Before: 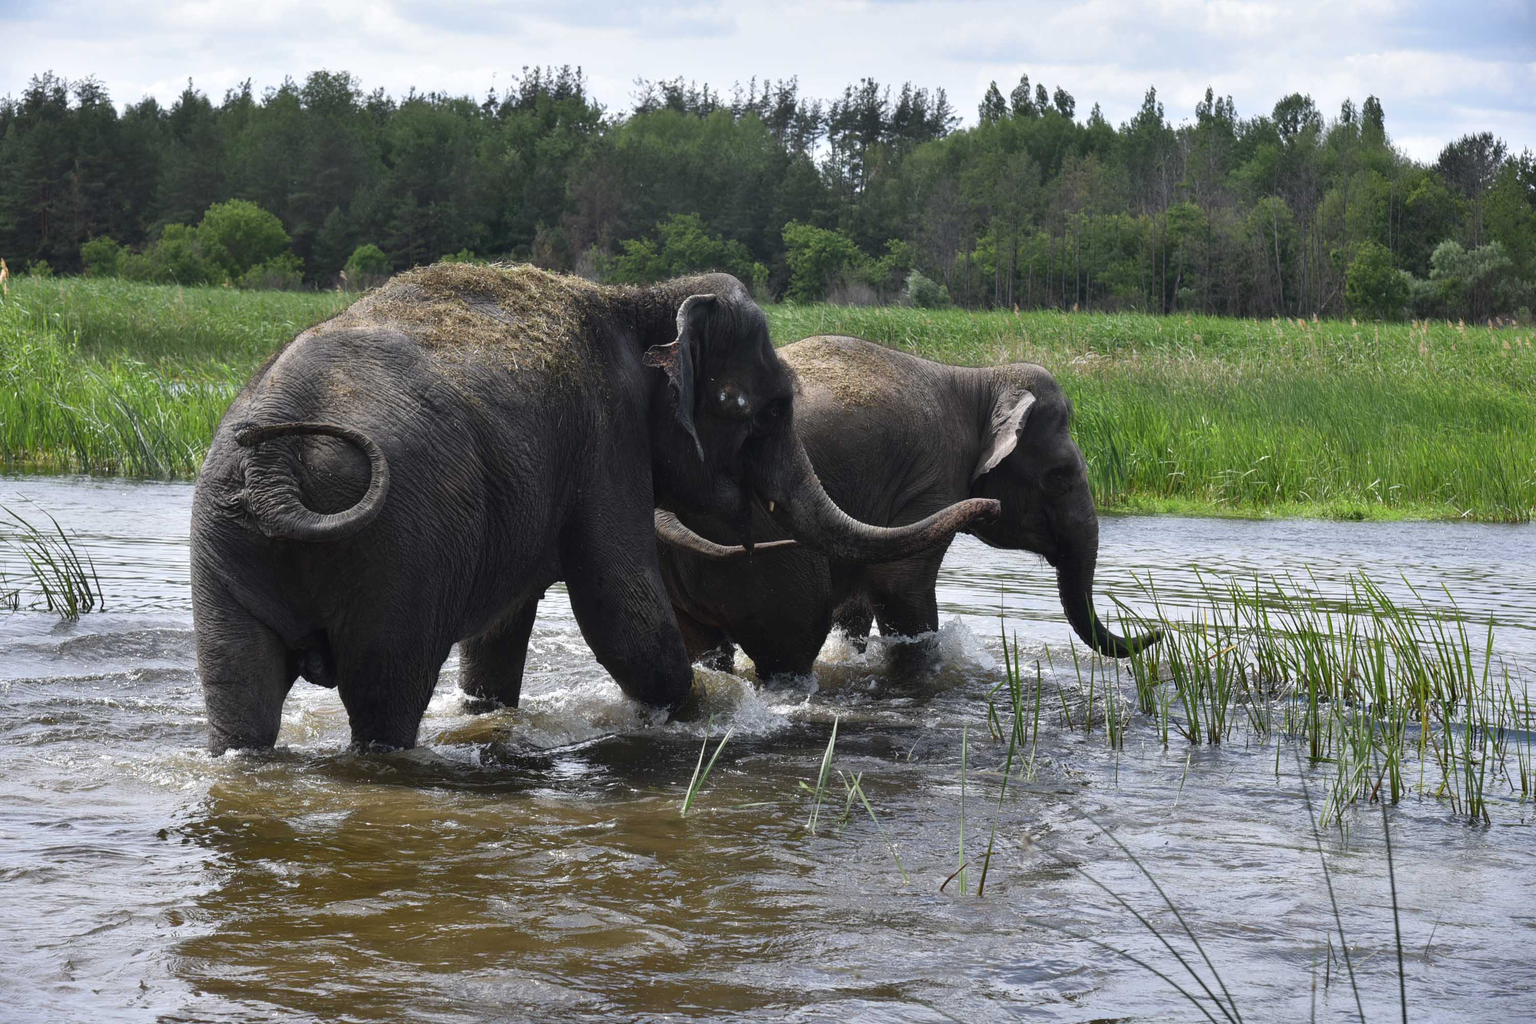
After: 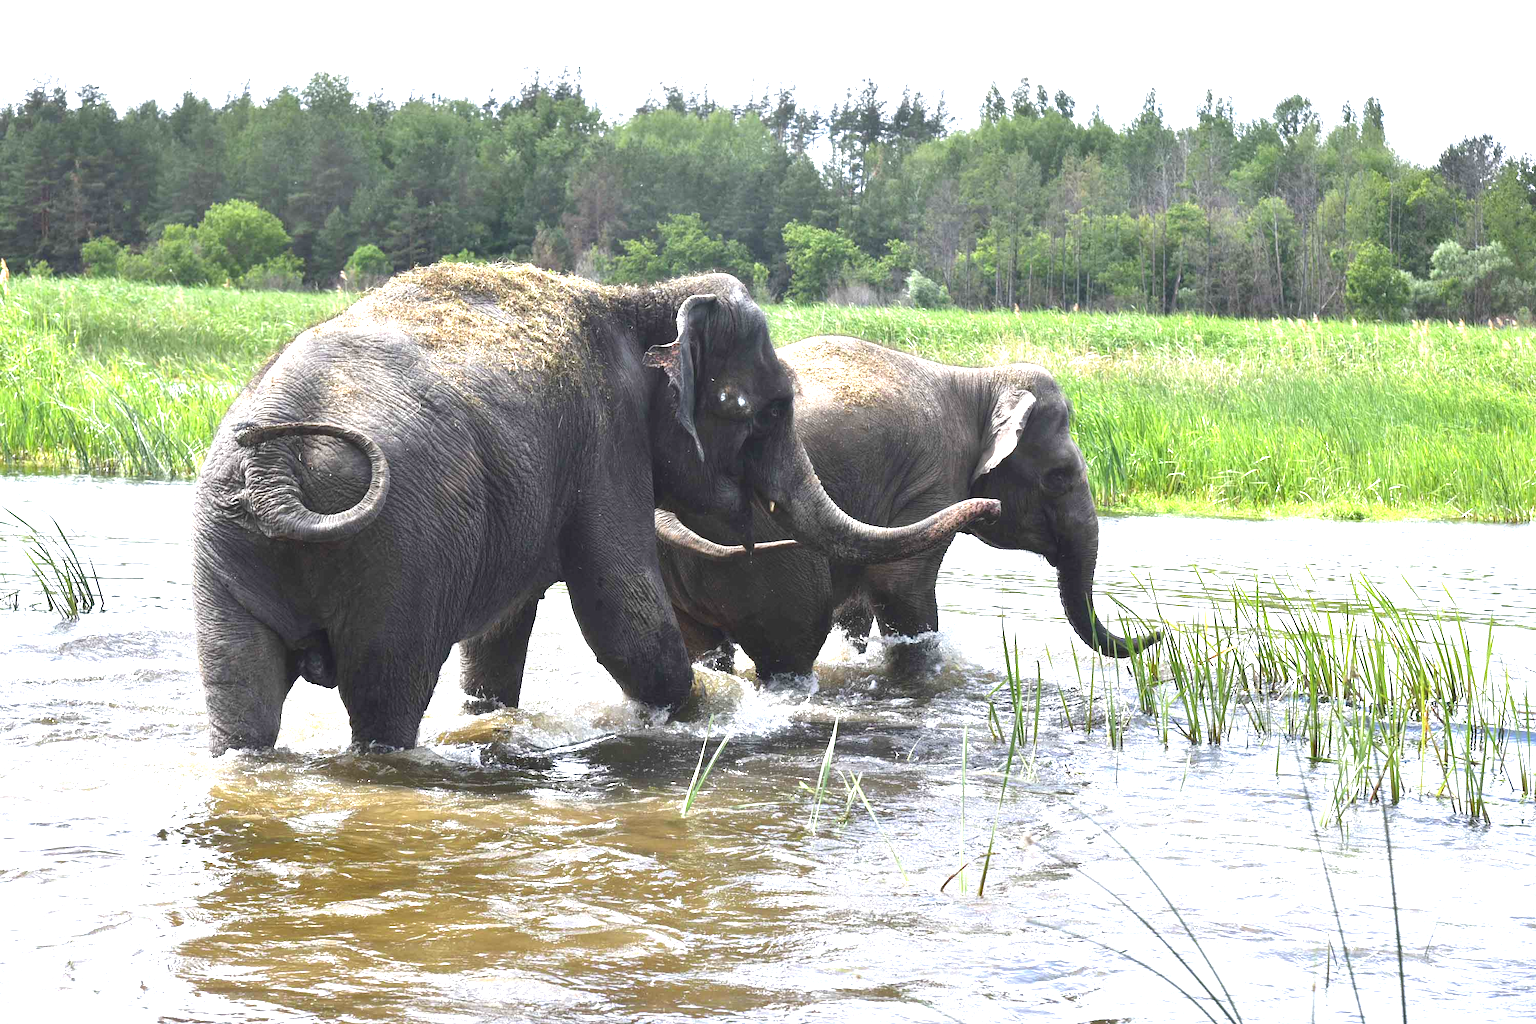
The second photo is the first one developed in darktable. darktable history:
exposure: black level correction 0, exposure 1.927 EV, compensate highlight preservation false
